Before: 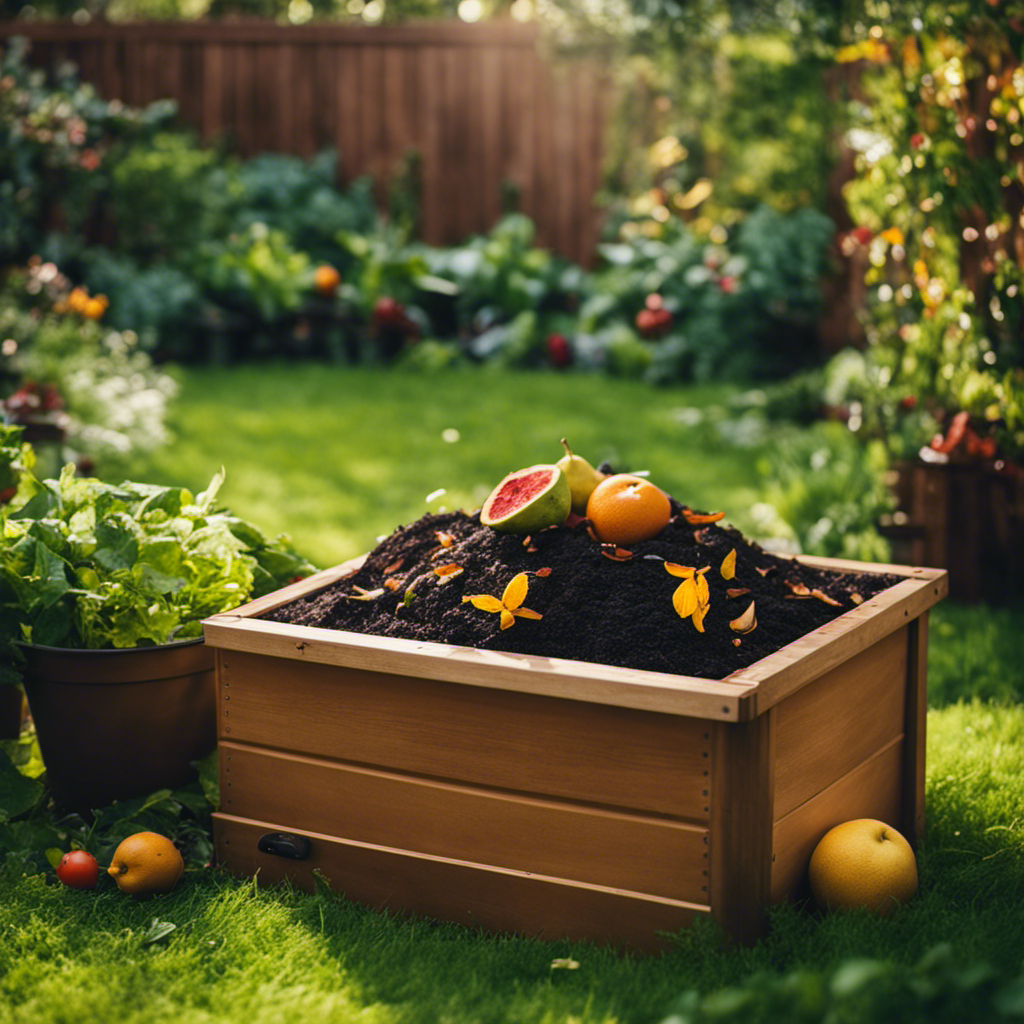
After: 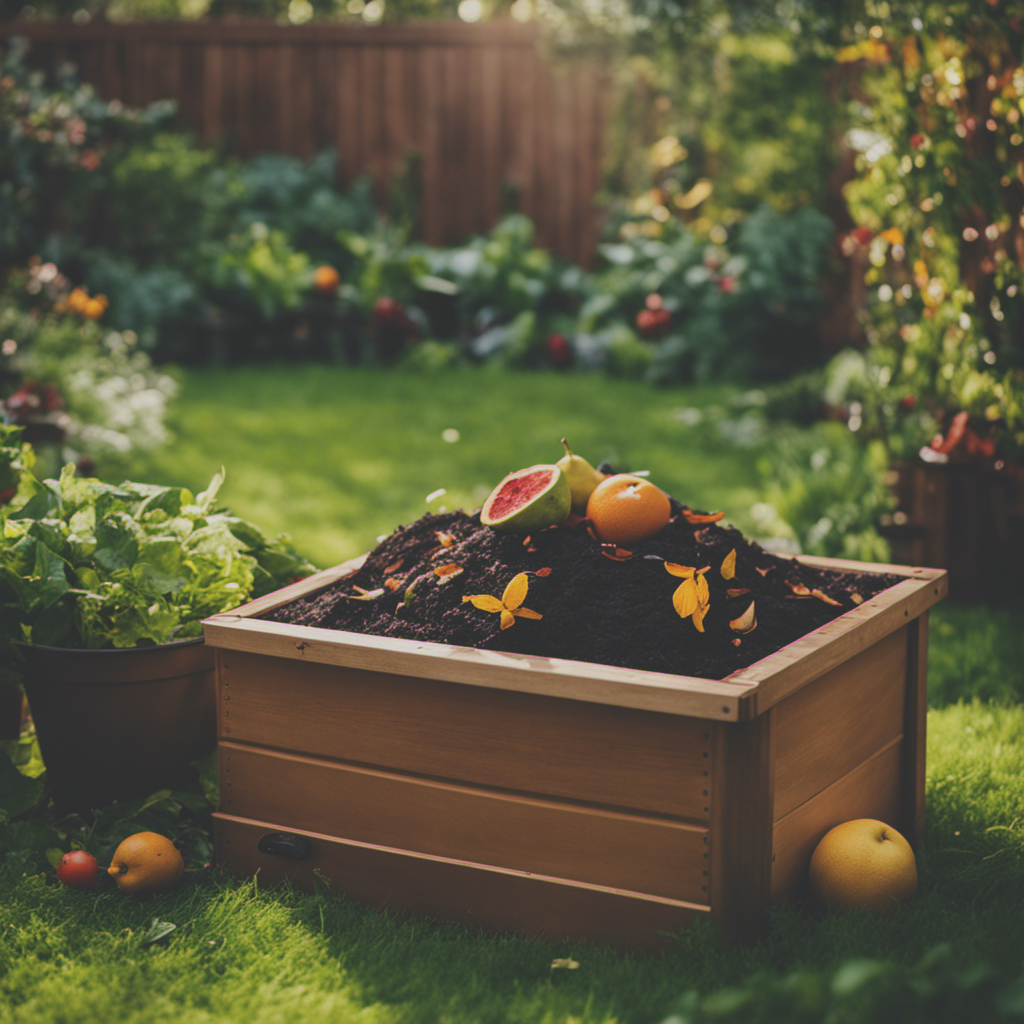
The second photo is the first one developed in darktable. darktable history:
bloom: size 9%, threshold 100%, strength 7%
exposure: black level correction -0.036, exposure -0.497 EV, compensate highlight preservation false
